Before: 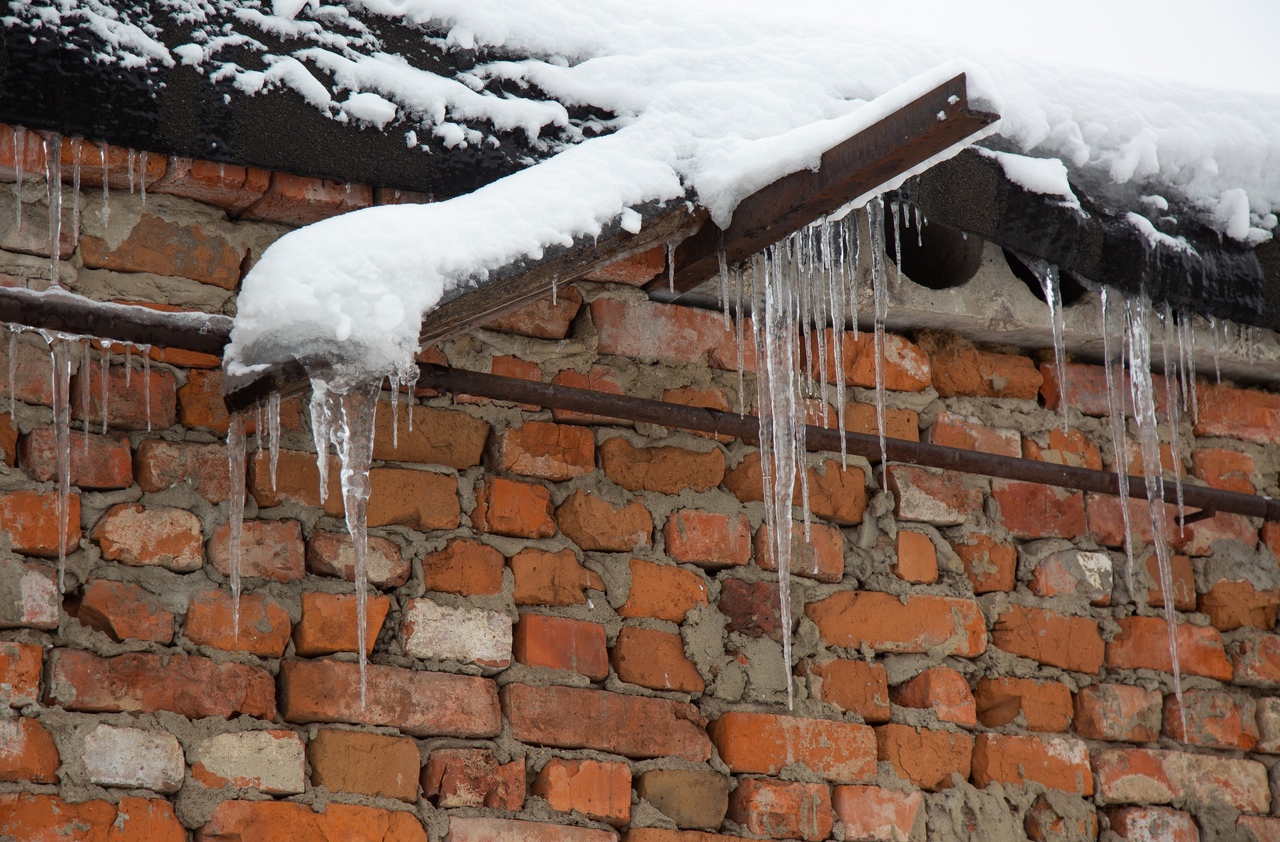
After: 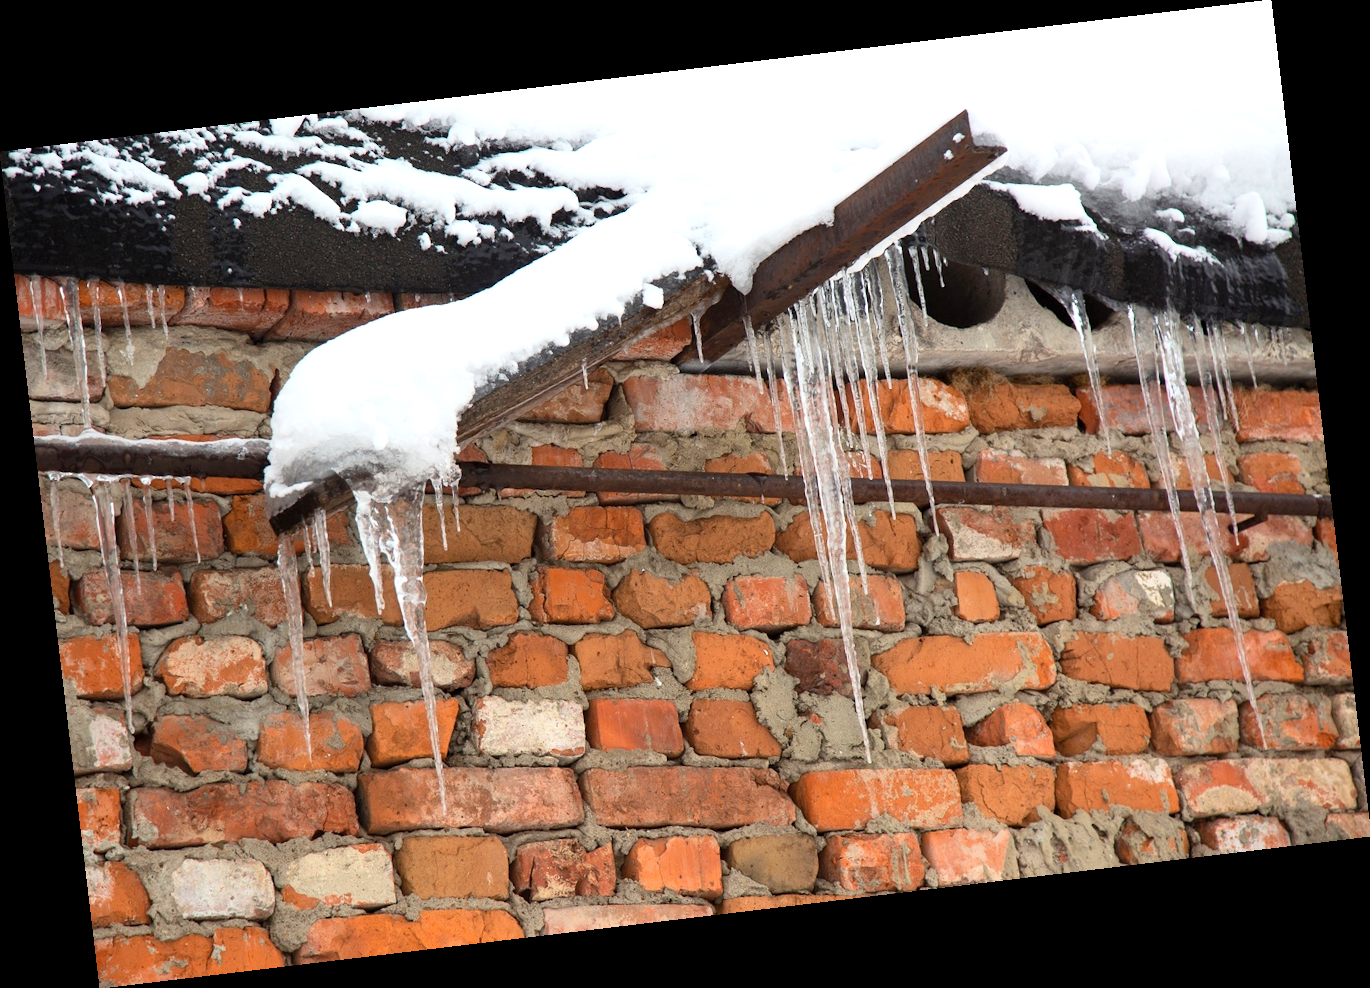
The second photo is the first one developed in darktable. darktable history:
exposure: black level correction 0.001, exposure 0.5 EV, compensate exposure bias true, compensate highlight preservation false
rotate and perspective: rotation -6.83°, automatic cropping off
contrast brightness saturation: contrast 0.2, brightness 0.15, saturation 0.14
